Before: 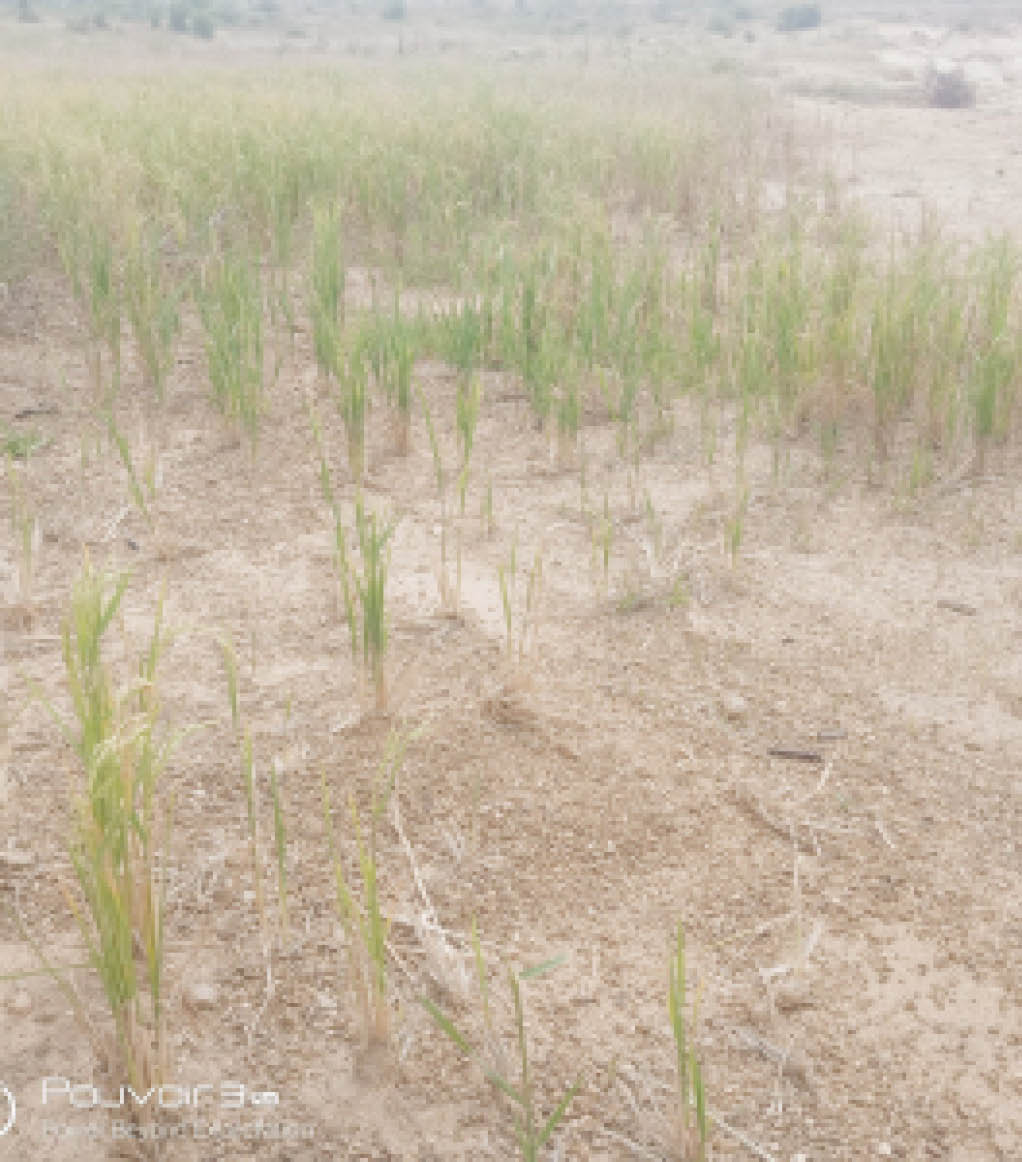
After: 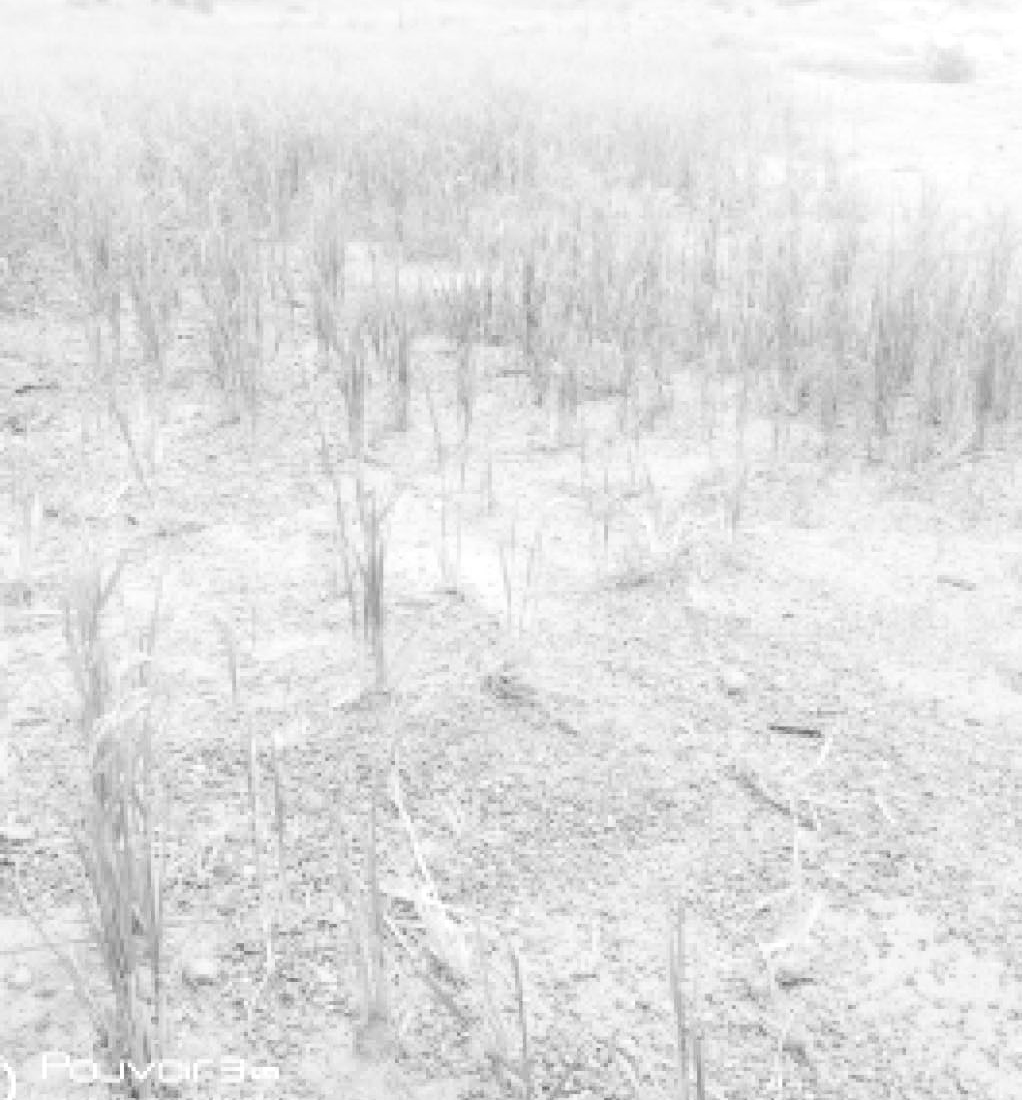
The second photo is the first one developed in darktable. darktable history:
exposure: black level correction 0.004, exposure 0.413 EV, compensate highlight preservation false
crop and rotate: top 2.165%, bottom 3.127%
color calibration: output gray [0.23, 0.37, 0.4, 0], gray › normalize channels true, illuminant custom, x 0.363, y 0.386, temperature 4523.27 K, gamut compression 0.006
contrast brightness saturation: contrast 0.297
